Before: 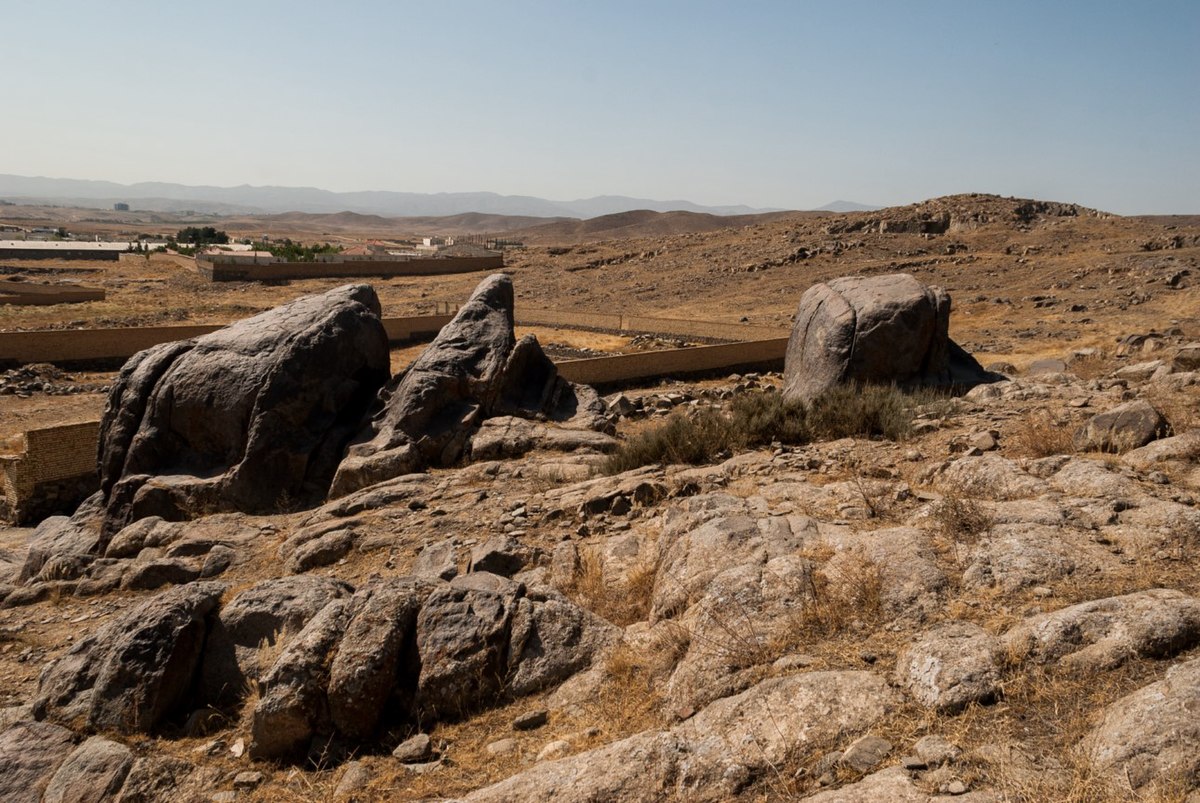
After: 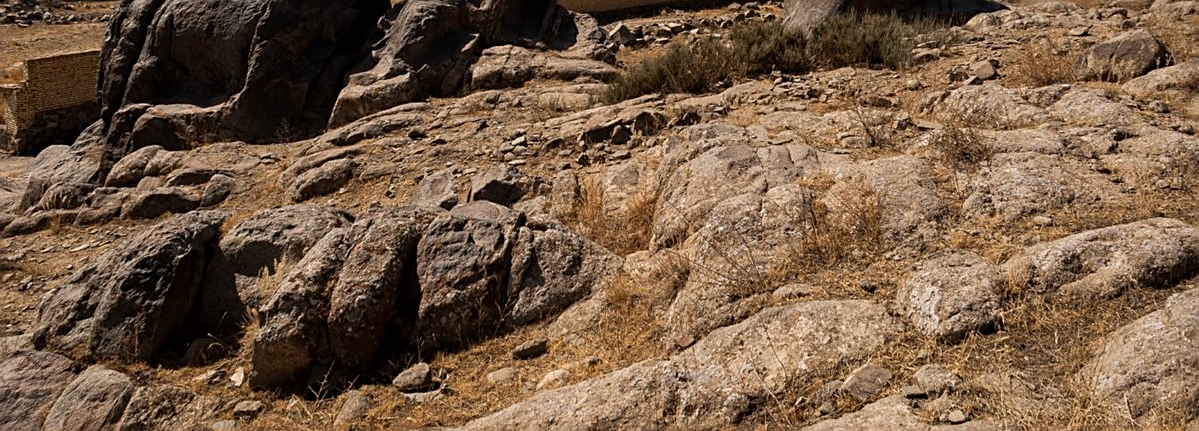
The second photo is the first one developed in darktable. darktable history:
crop and rotate: top 46.237%
sharpen: on, module defaults
